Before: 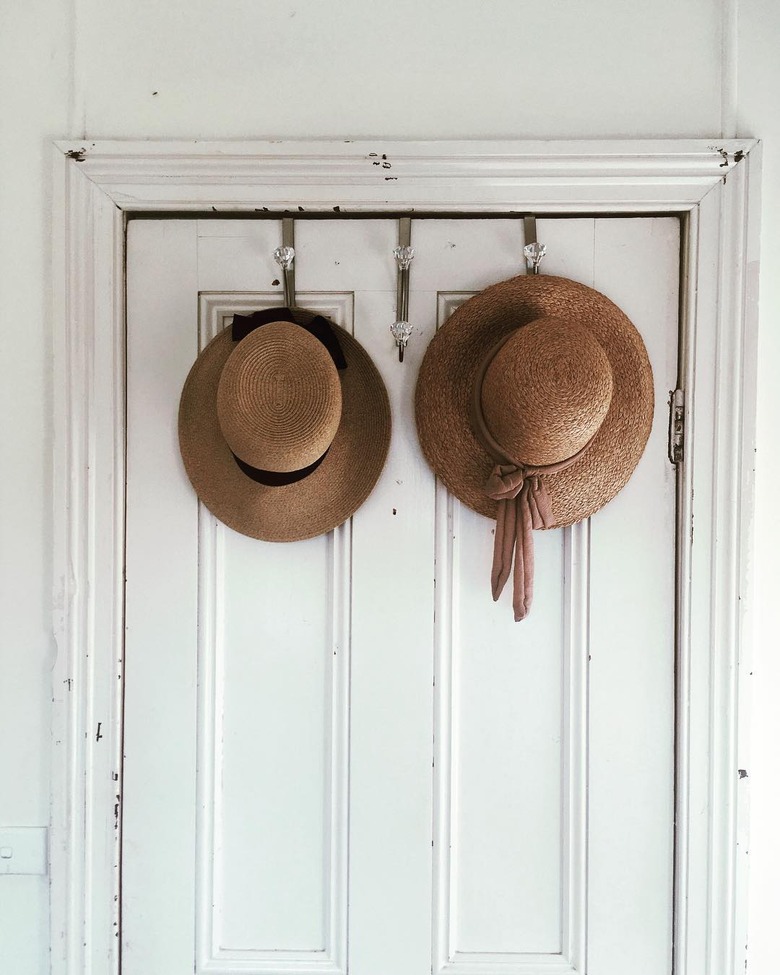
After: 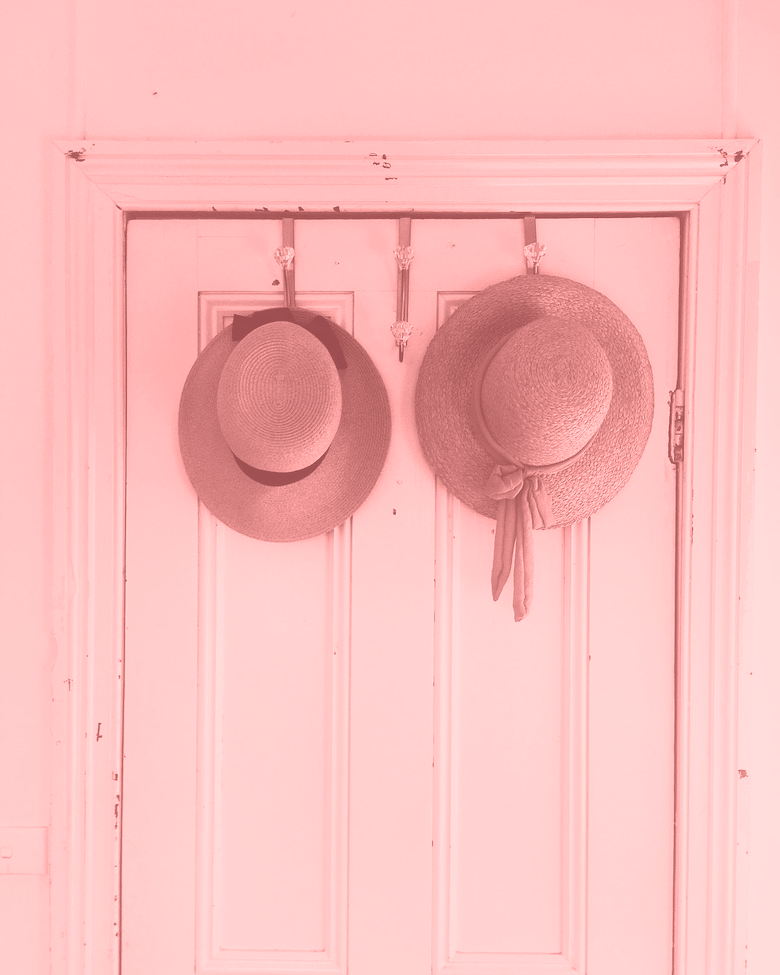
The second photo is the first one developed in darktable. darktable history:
colorize: saturation 51%, source mix 50.67%, lightness 50.67%
white balance: red 1.467, blue 0.684
